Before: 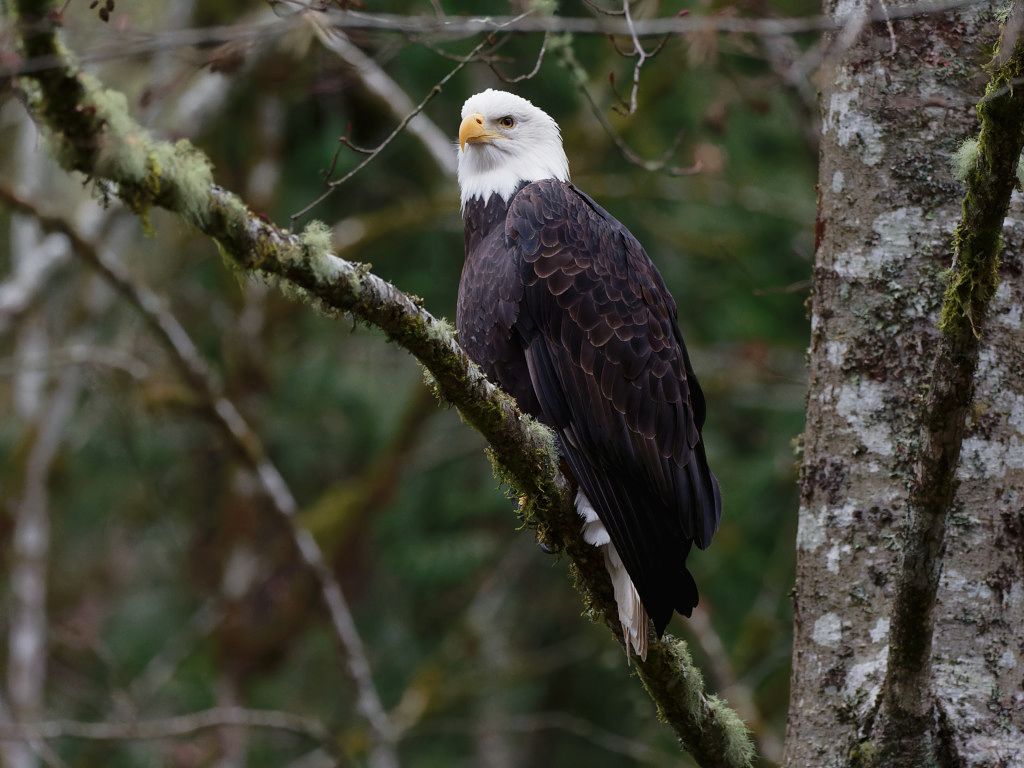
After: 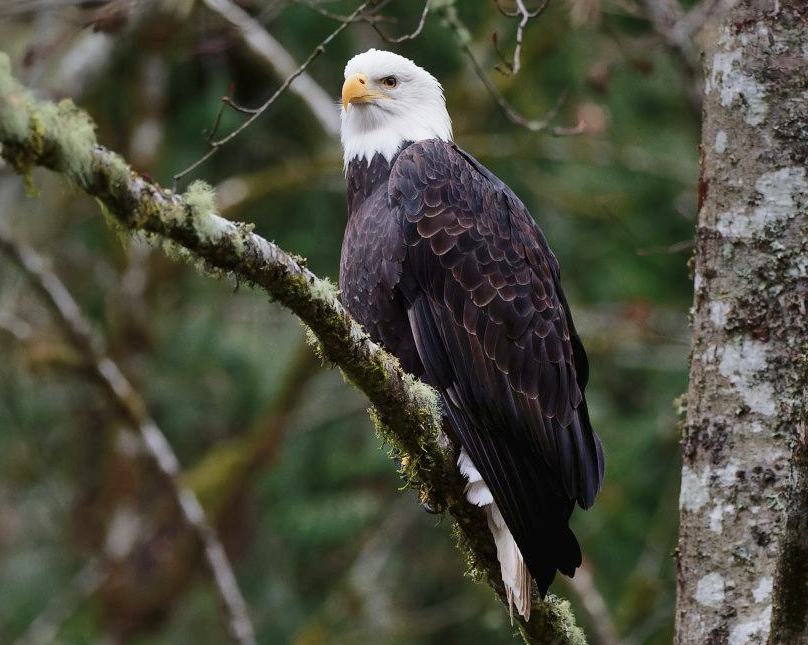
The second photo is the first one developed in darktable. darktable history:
shadows and highlights: soften with gaussian
crop: left 11.44%, top 5.304%, right 9.592%, bottom 10.637%
